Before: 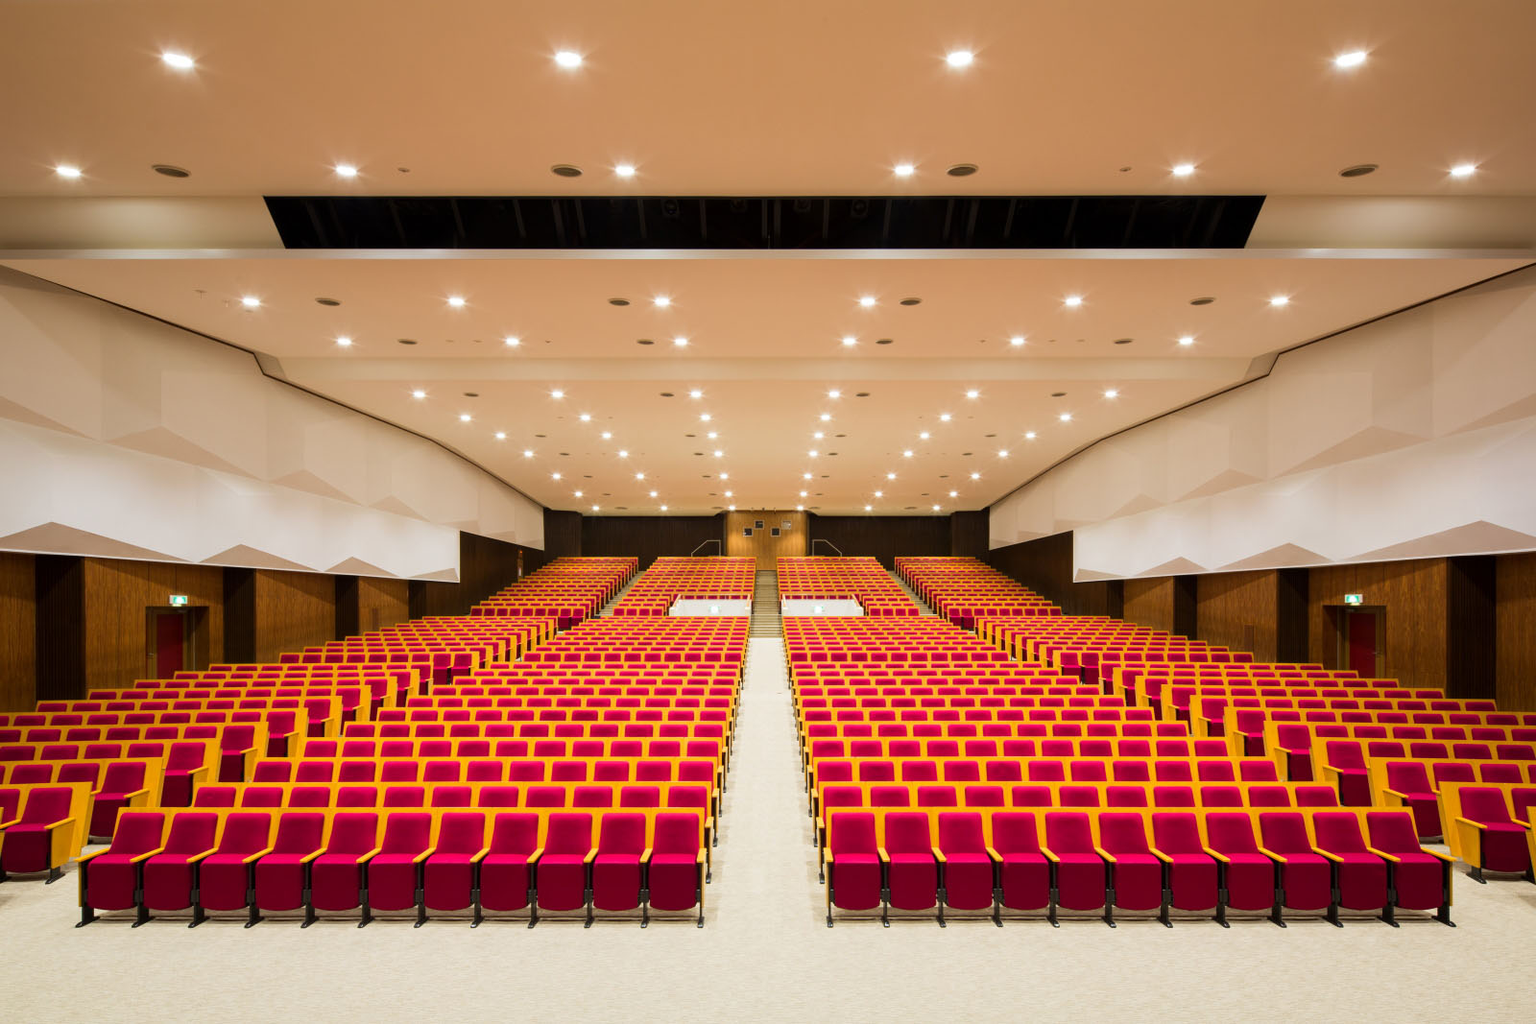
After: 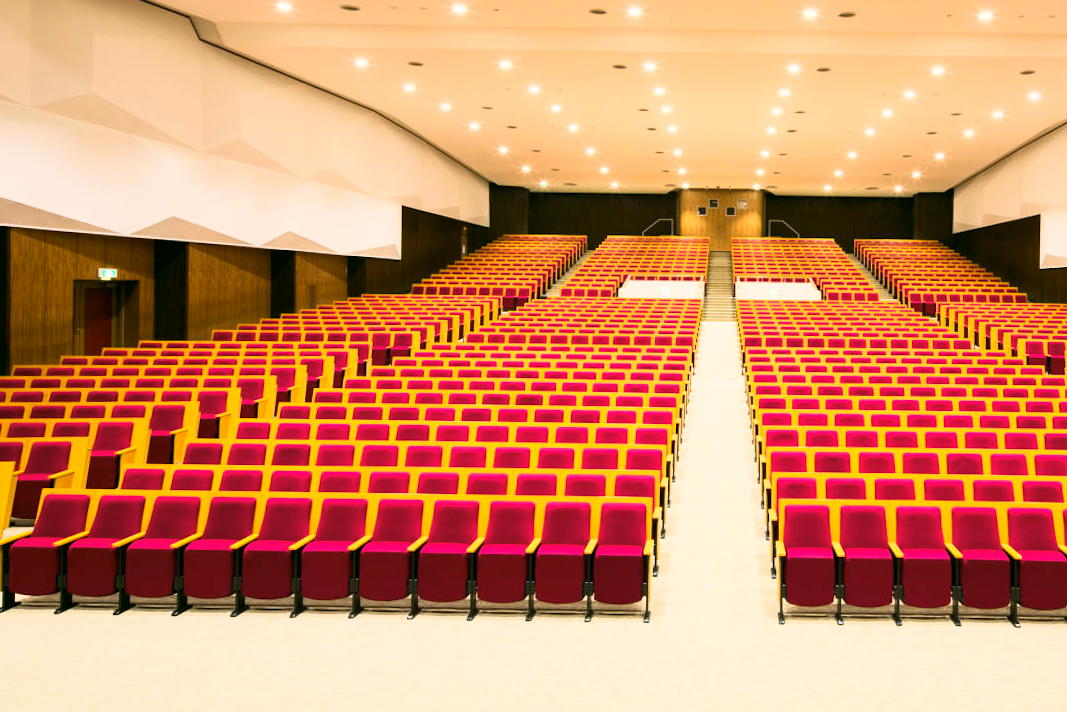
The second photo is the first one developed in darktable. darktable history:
crop and rotate: angle -0.82°, left 3.85%, top 31.828%, right 27.992%
color correction: highlights a* 4.02, highlights b* 4.98, shadows a* -7.55, shadows b* 4.98
base curve: curves: ch0 [(0, 0) (0.005, 0.002) (0.193, 0.295) (0.399, 0.664) (0.75, 0.928) (1, 1)]
